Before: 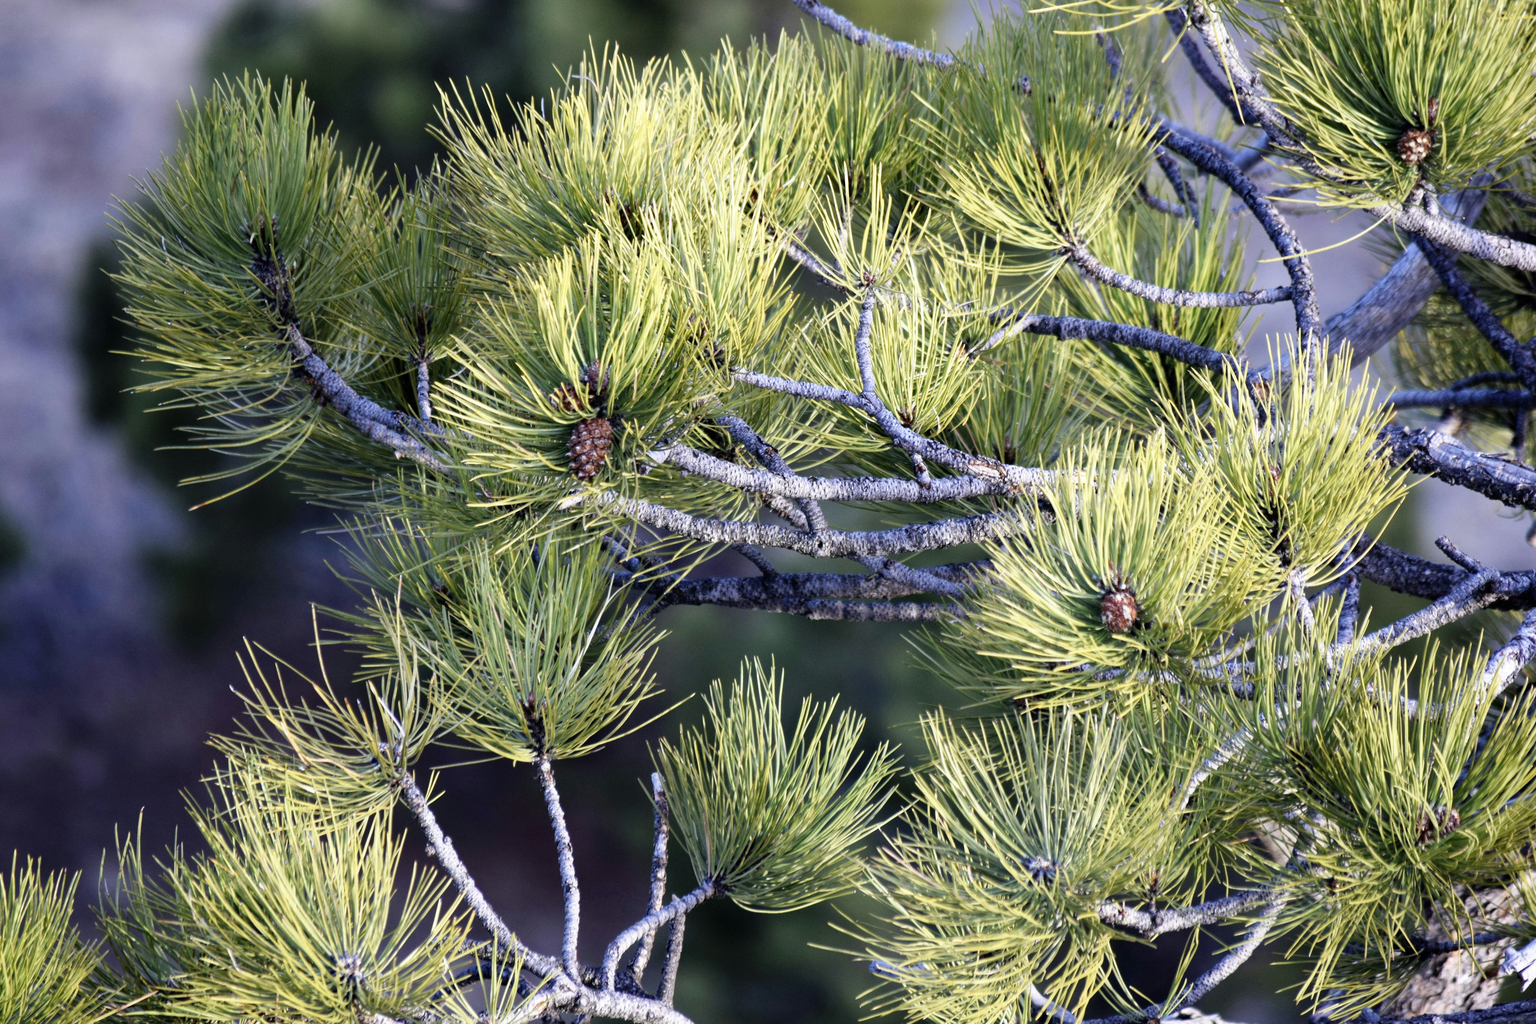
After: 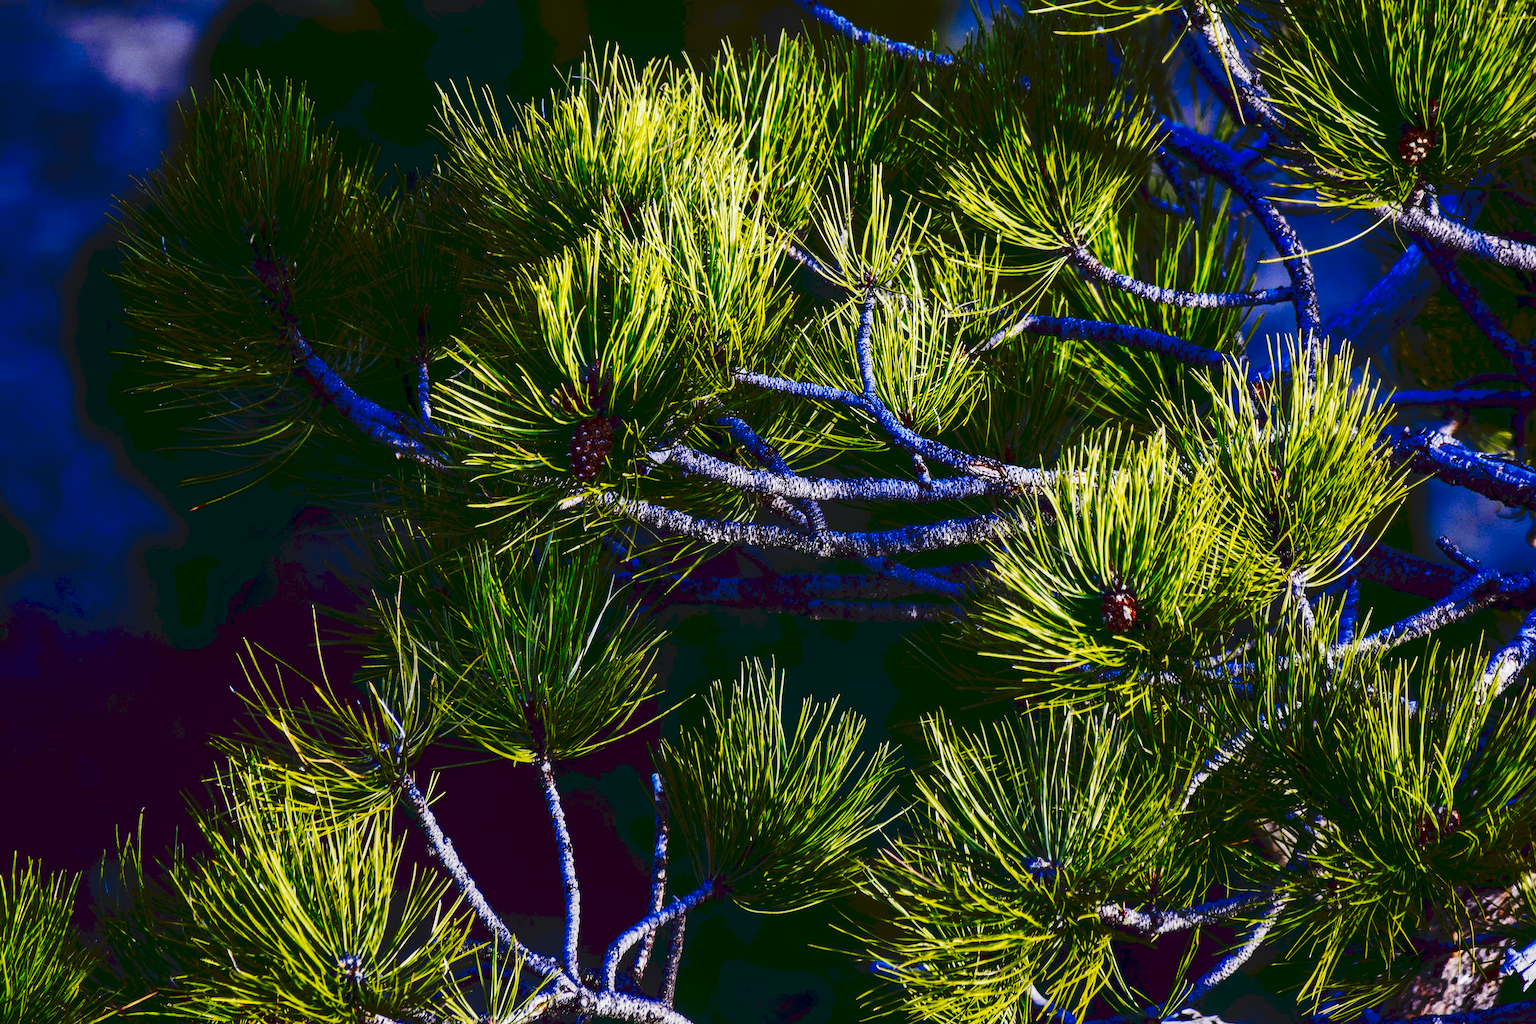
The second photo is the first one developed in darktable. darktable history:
sharpen: on, module defaults
contrast brightness saturation: brightness -1, saturation 1
tone curve: curves: ch0 [(0, 0) (0.003, 0.075) (0.011, 0.079) (0.025, 0.079) (0.044, 0.082) (0.069, 0.085) (0.1, 0.089) (0.136, 0.096) (0.177, 0.105) (0.224, 0.14) (0.277, 0.202) (0.335, 0.304) (0.399, 0.417) (0.468, 0.521) (0.543, 0.636) (0.623, 0.726) (0.709, 0.801) (0.801, 0.878) (0.898, 0.927) (1, 1)], preserve colors none
local contrast: on, module defaults
